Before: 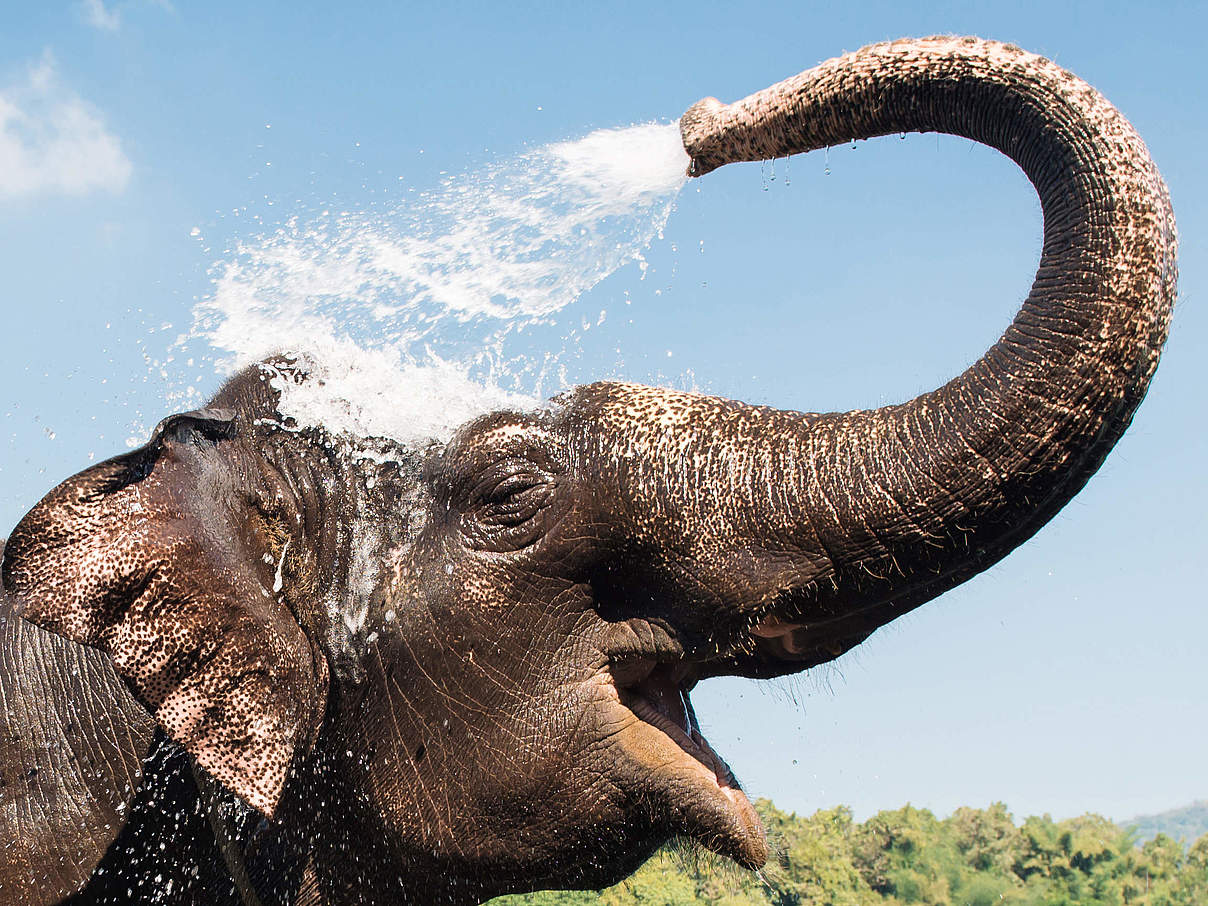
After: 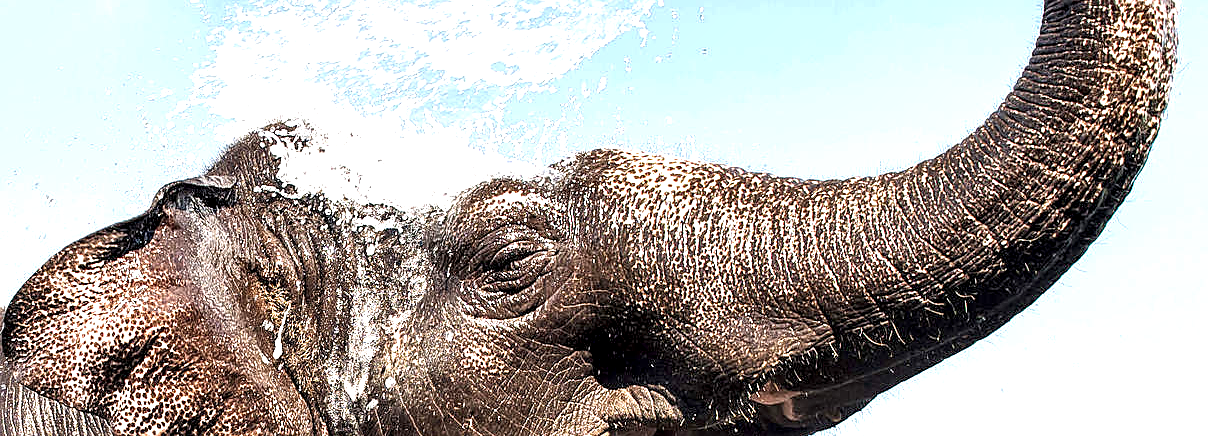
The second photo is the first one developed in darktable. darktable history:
sharpen: on, module defaults
exposure: exposure 0.78 EV, compensate exposure bias true, compensate highlight preservation false
local contrast: highlights 80%, shadows 58%, detail 175%, midtone range 0.599
crop and rotate: top 25.797%, bottom 26.036%
